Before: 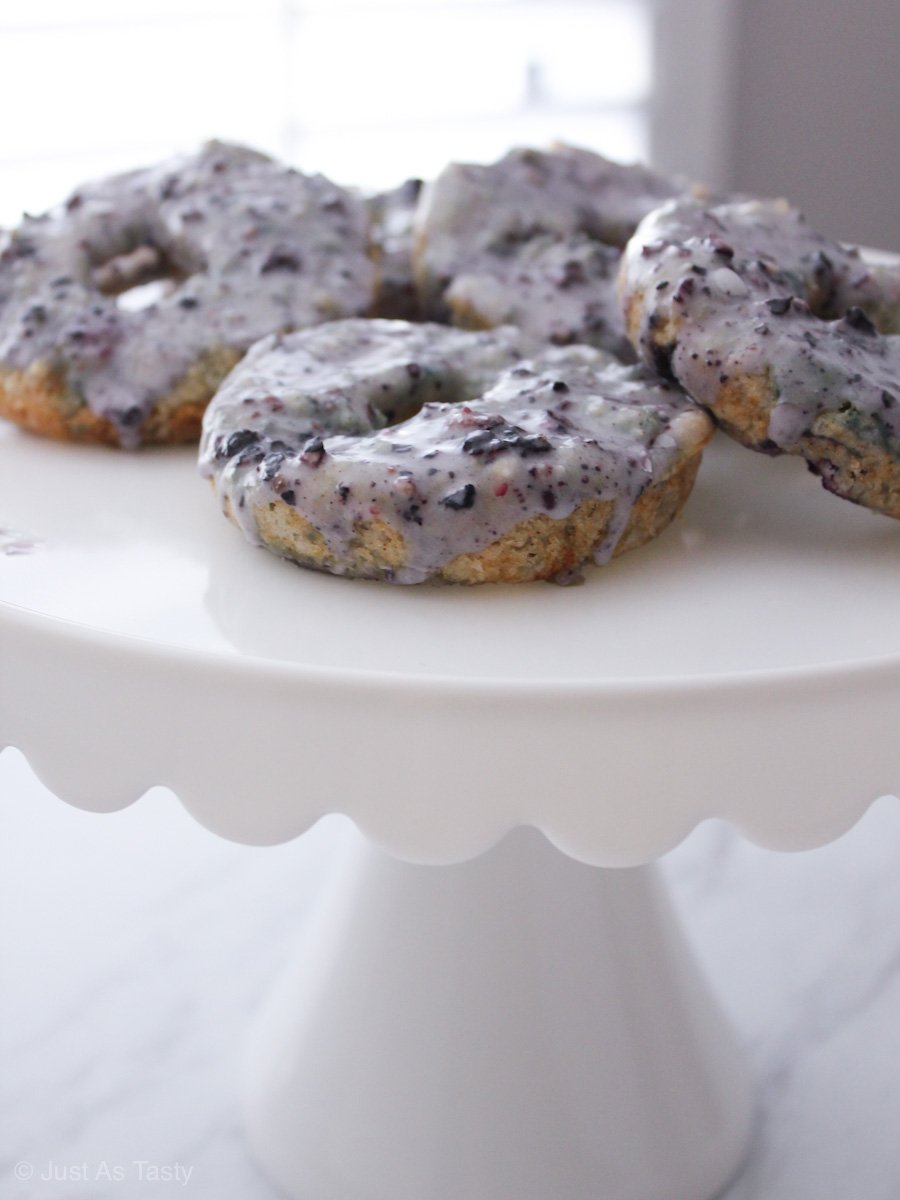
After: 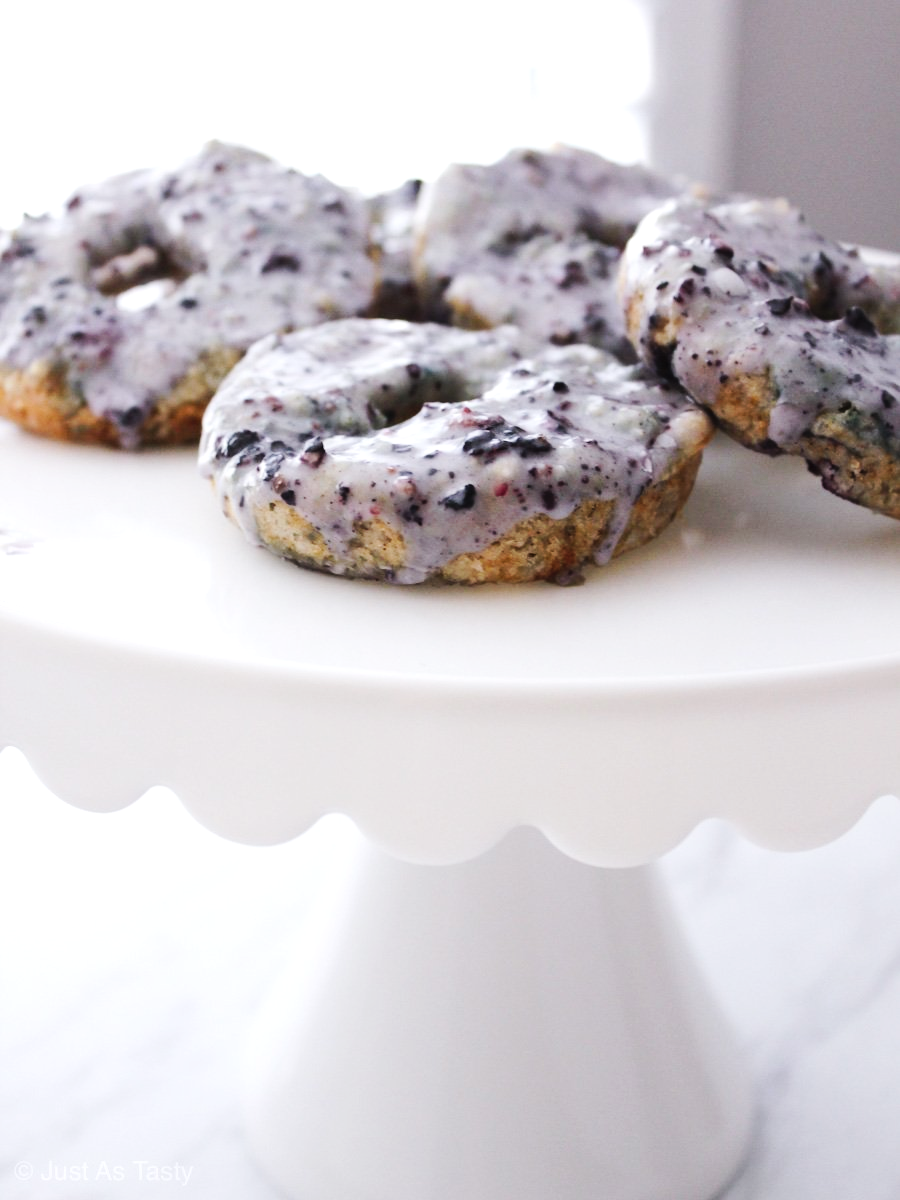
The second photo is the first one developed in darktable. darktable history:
tone equalizer: -8 EV -0.417 EV, -7 EV -0.389 EV, -6 EV -0.333 EV, -5 EV -0.222 EV, -3 EV 0.222 EV, -2 EV 0.333 EV, -1 EV 0.389 EV, +0 EV 0.417 EV, edges refinement/feathering 500, mask exposure compensation -1.57 EV, preserve details no
tone curve: curves: ch0 [(0, 0) (0.003, 0.005) (0.011, 0.013) (0.025, 0.027) (0.044, 0.044) (0.069, 0.06) (0.1, 0.081) (0.136, 0.114) (0.177, 0.16) (0.224, 0.211) (0.277, 0.277) (0.335, 0.354) (0.399, 0.435) (0.468, 0.538) (0.543, 0.626) (0.623, 0.708) (0.709, 0.789) (0.801, 0.867) (0.898, 0.935) (1, 1)], preserve colors none
